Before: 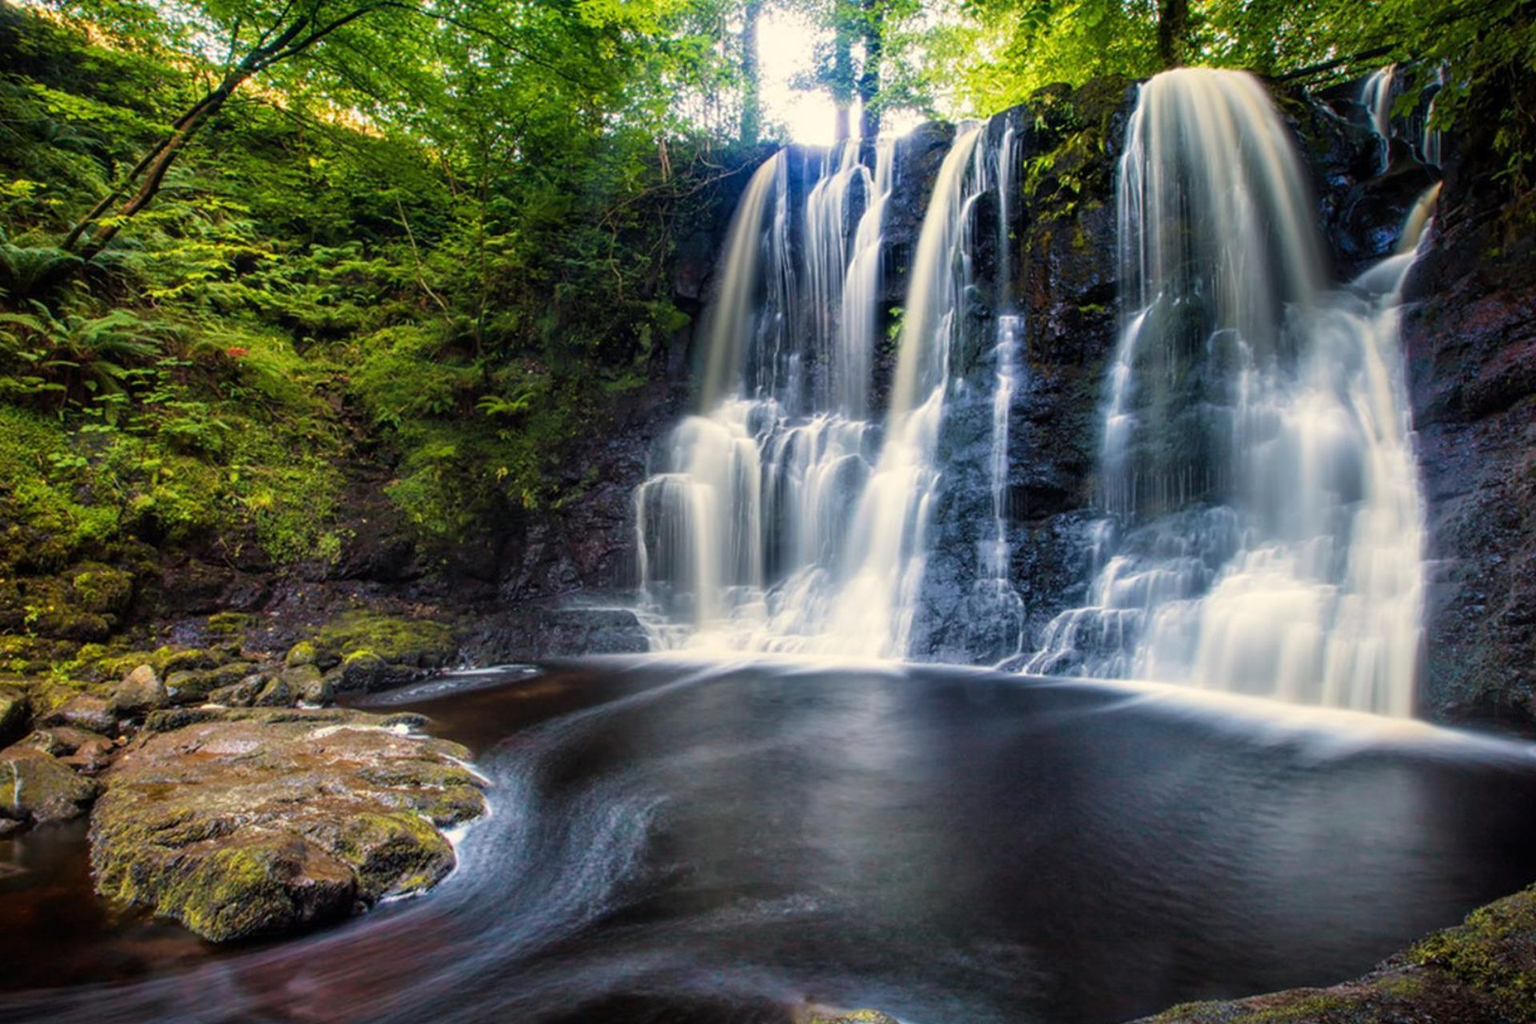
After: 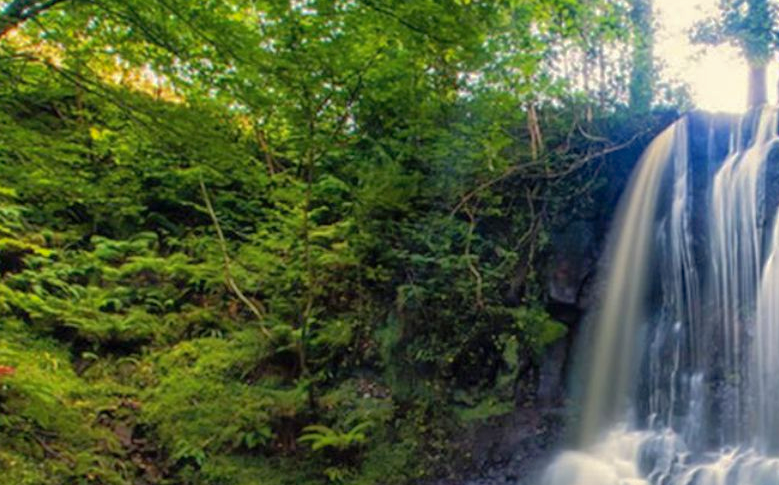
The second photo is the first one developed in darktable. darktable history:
shadows and highlights: on, module defaults
crop: left 15.452%, top 5.459%, right 43.956%, bottom 56.62%
